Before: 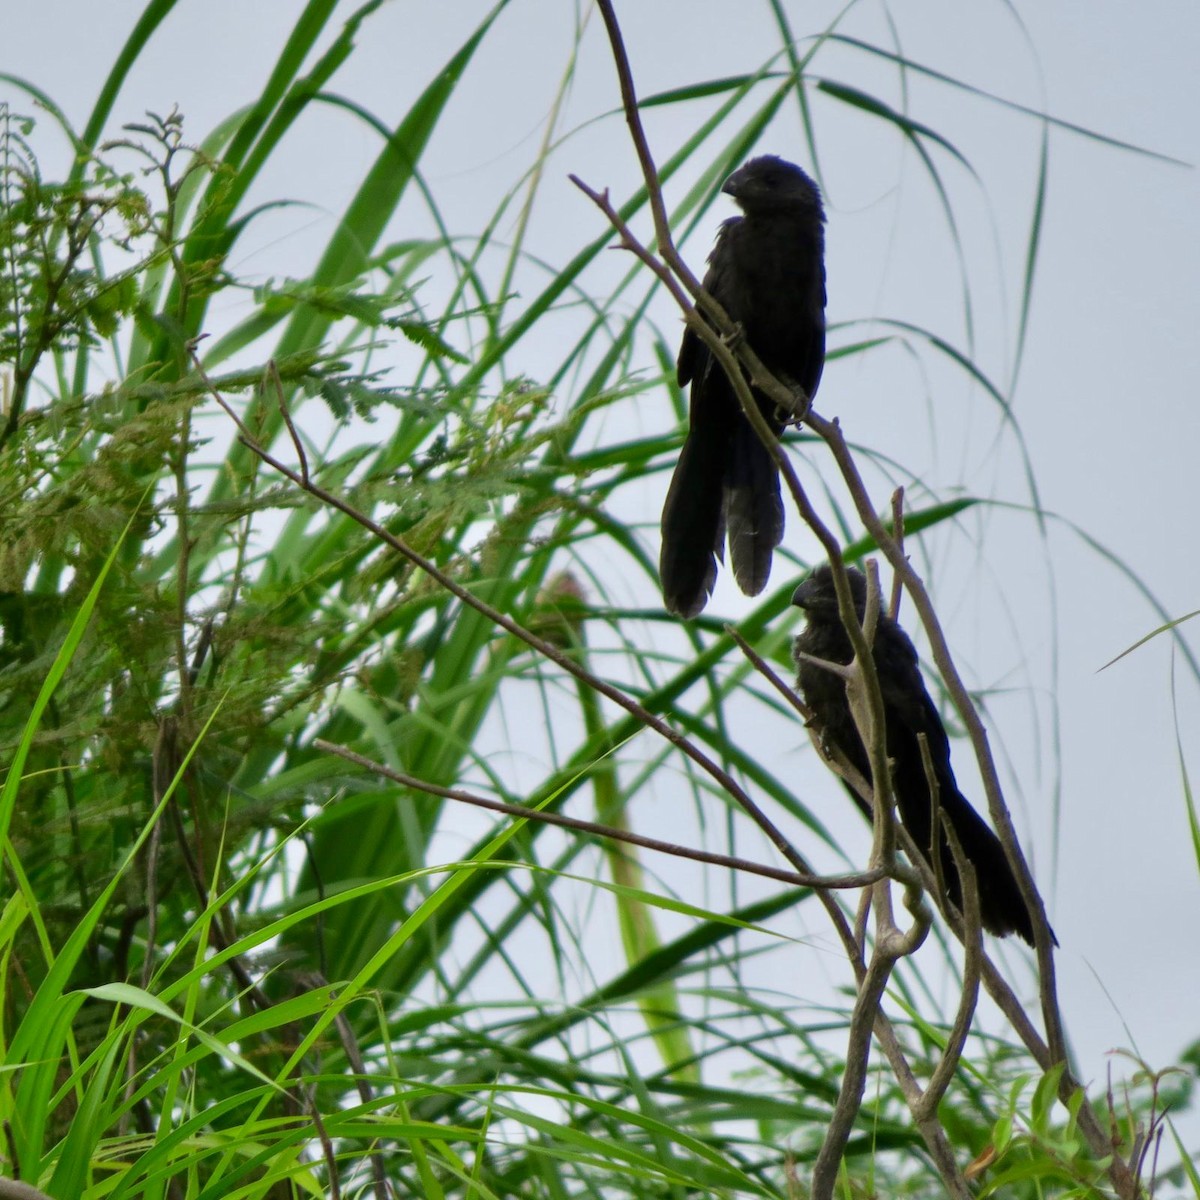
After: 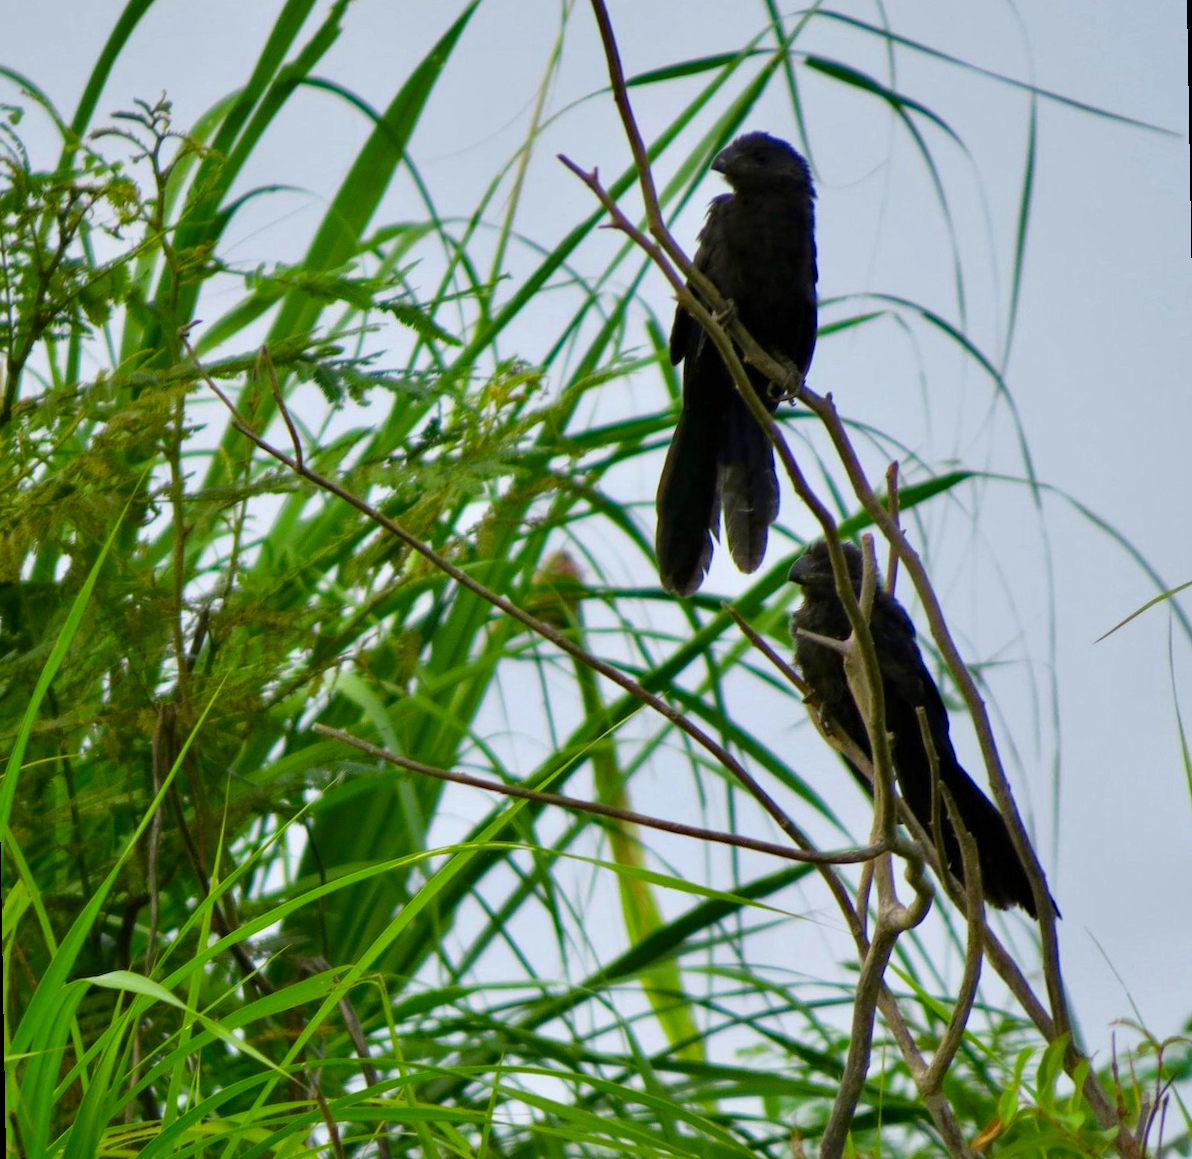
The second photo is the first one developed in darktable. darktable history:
rotate and perspective: rotation -1°, crop left 0.011, crop right 0.989, crop top 0.025, crop bottom 0.975
color balance rgb: perceptual saturation grading › global saturation 25%, global vibrance 20%
haze removal: compatibility mode true, adaptive false
